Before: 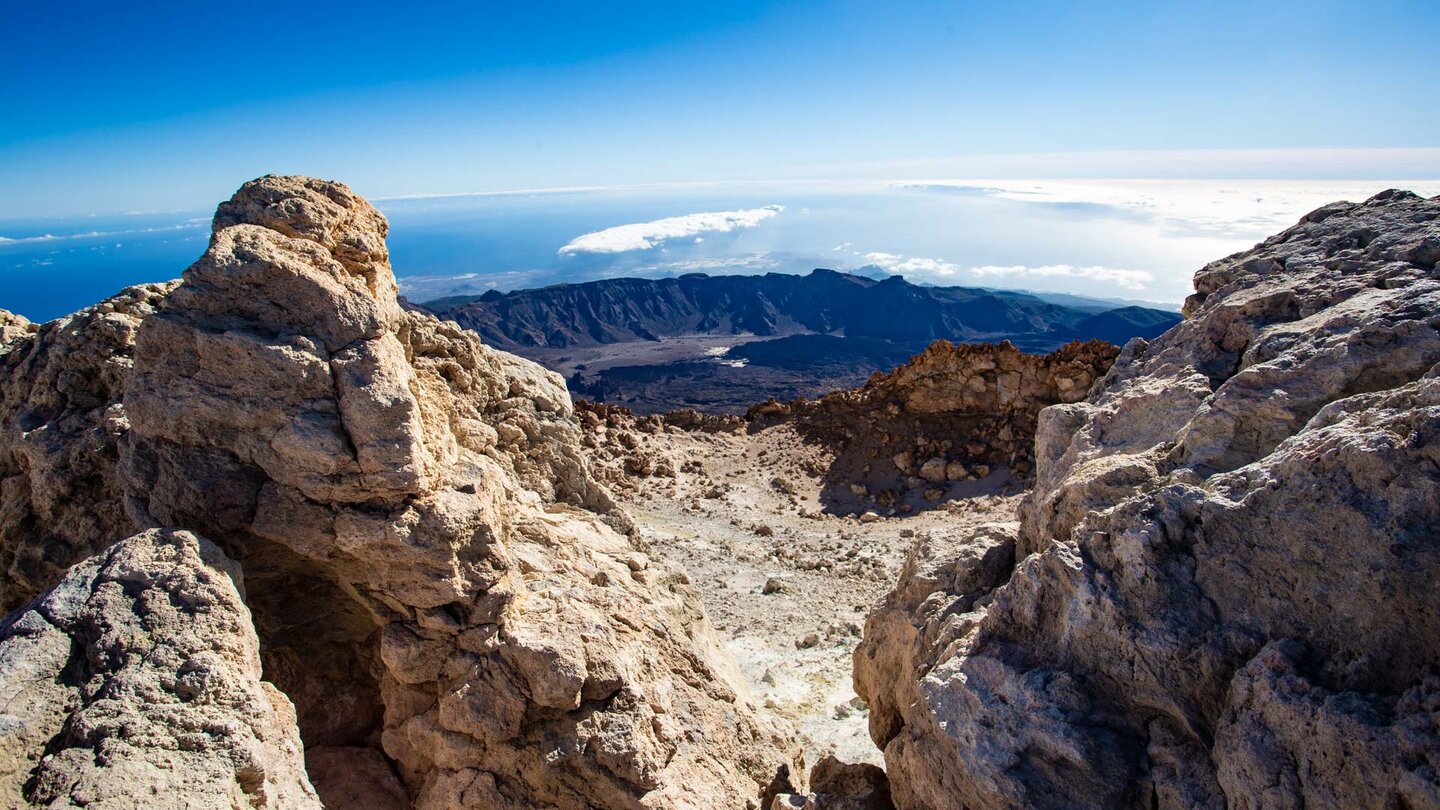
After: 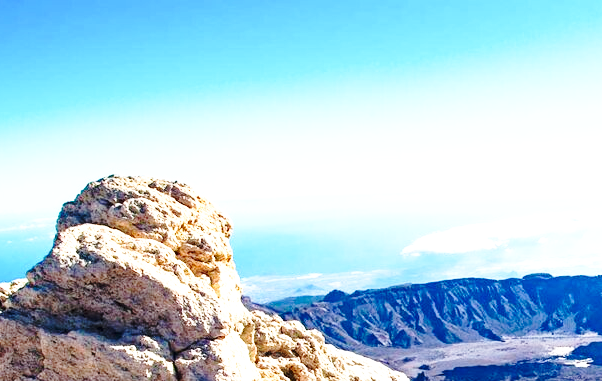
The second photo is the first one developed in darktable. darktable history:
base curve: curves: ch0 [(0, 0) (0.032, 0.037) (0.105, 0.228) (0.435, 0.76) (0.856, 0.983) (1, 1)], preserve colors none
exposure: black level correction 0, exposure 1 EV, compensate highlight preservation false
crop and rotate: left 10.894%, top 0.063%, right 47.257%, bottom 52.894%
